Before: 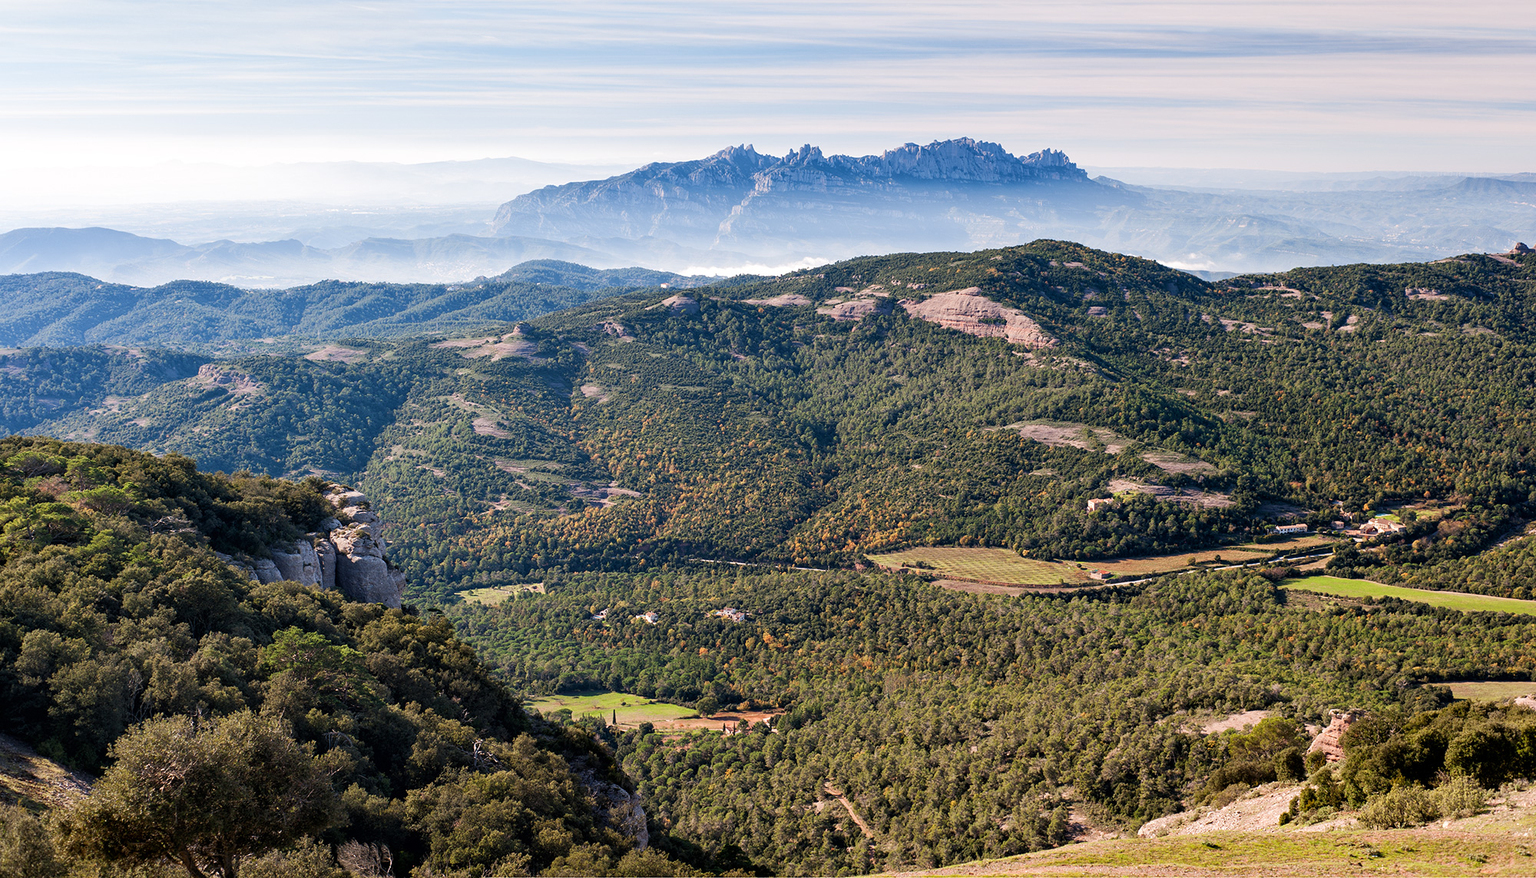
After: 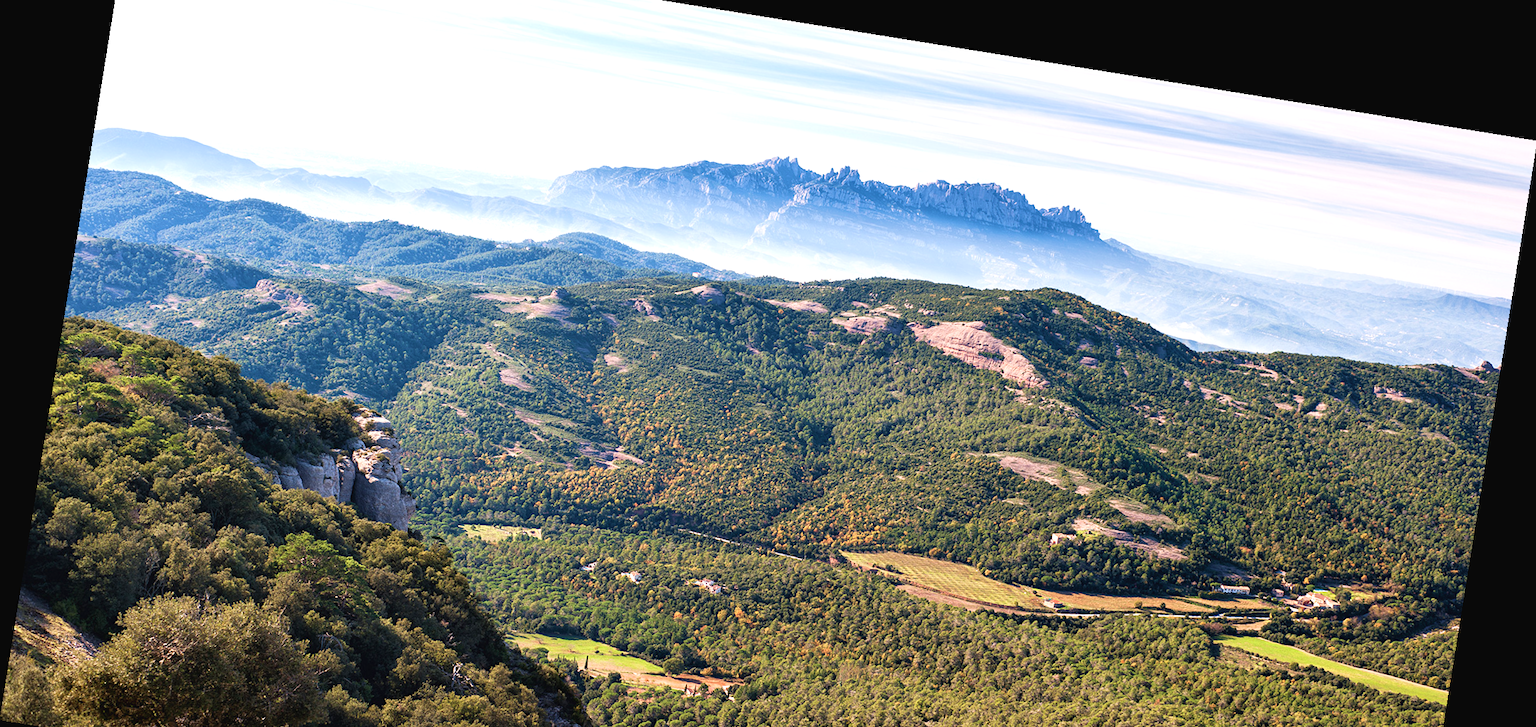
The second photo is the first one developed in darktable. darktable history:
rotate and perspective: rotation 9.12°, automatic cropping off
exposure: black level correction -0.002, exposure 0.54 EV, compensate highlight preservation false
velvia: strength 29%
crop and rotate: top 8.293%, bottom 20.996%
